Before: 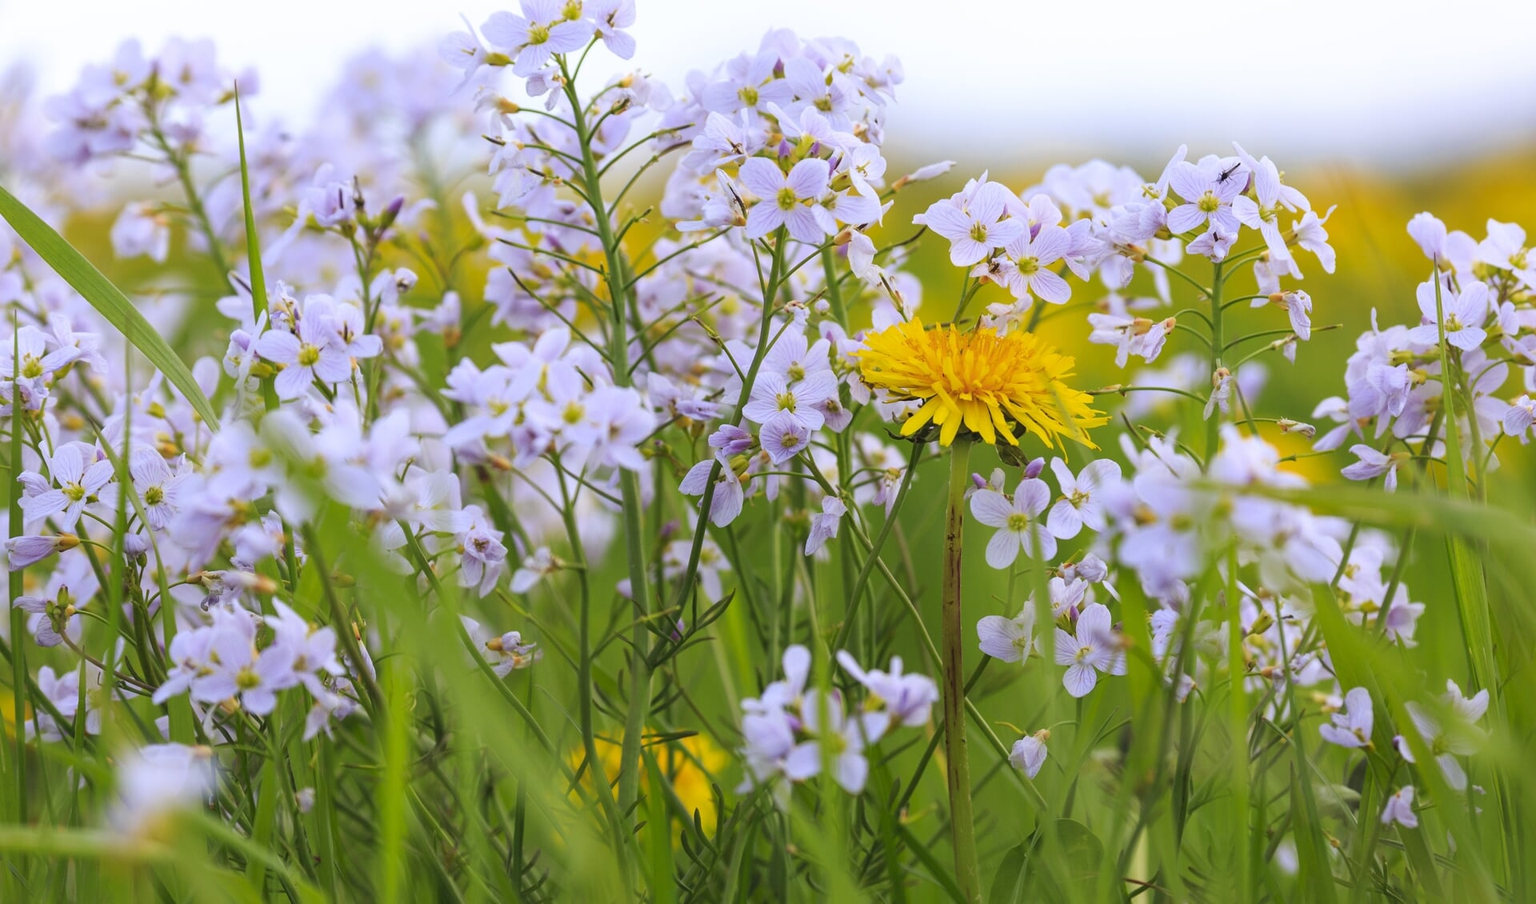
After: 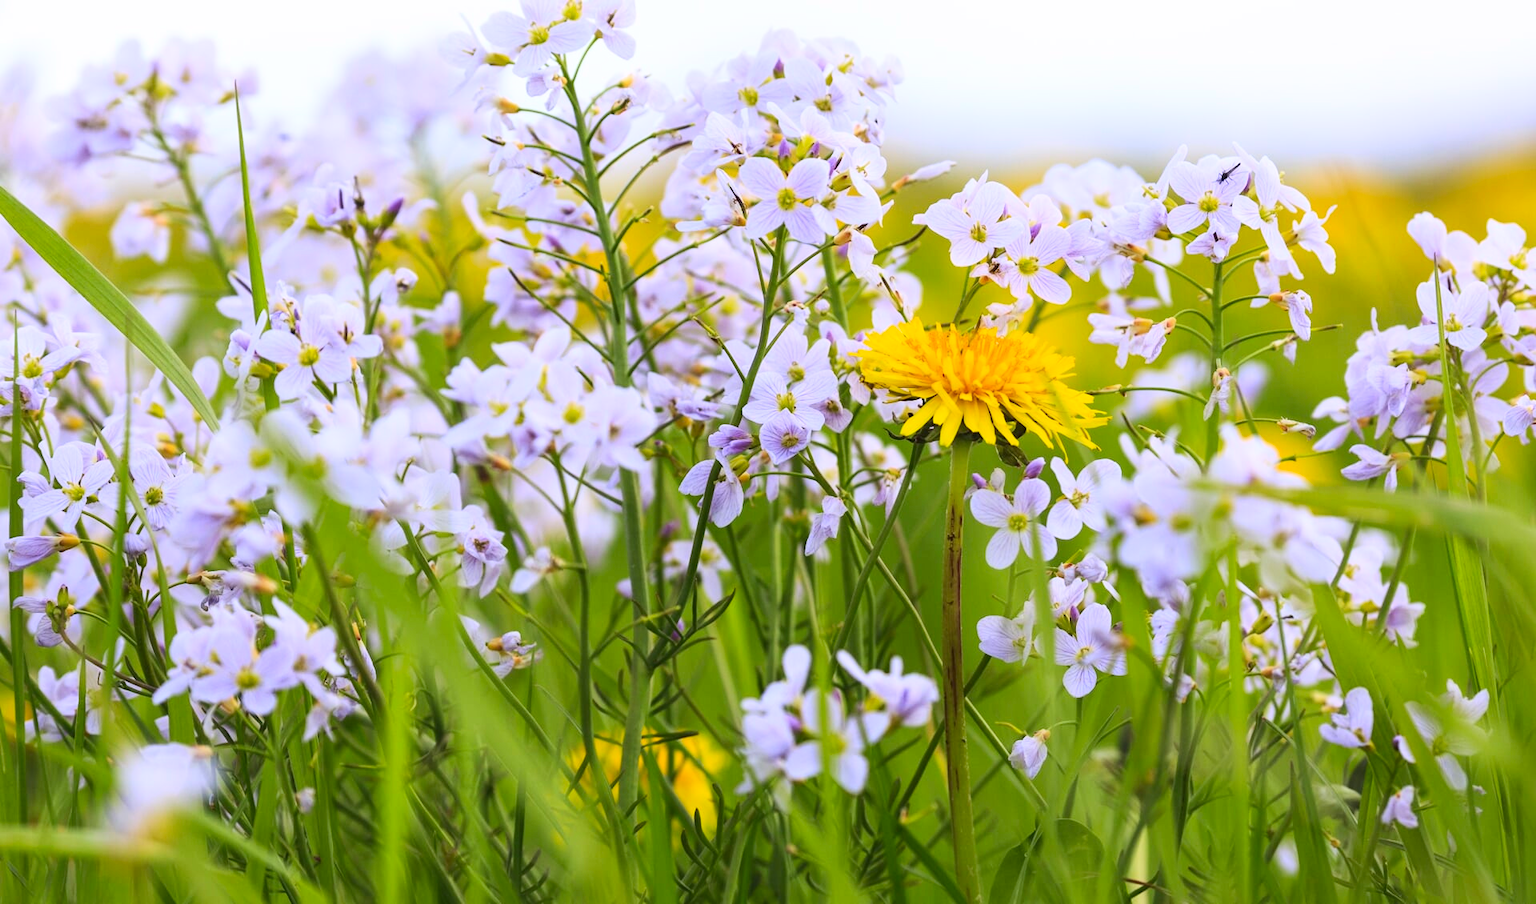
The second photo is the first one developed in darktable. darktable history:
white balance: red 1.004, blue 1.024
contrast brightness saturation: contrast 0.23, brightness 0.1, saturation 0.29
